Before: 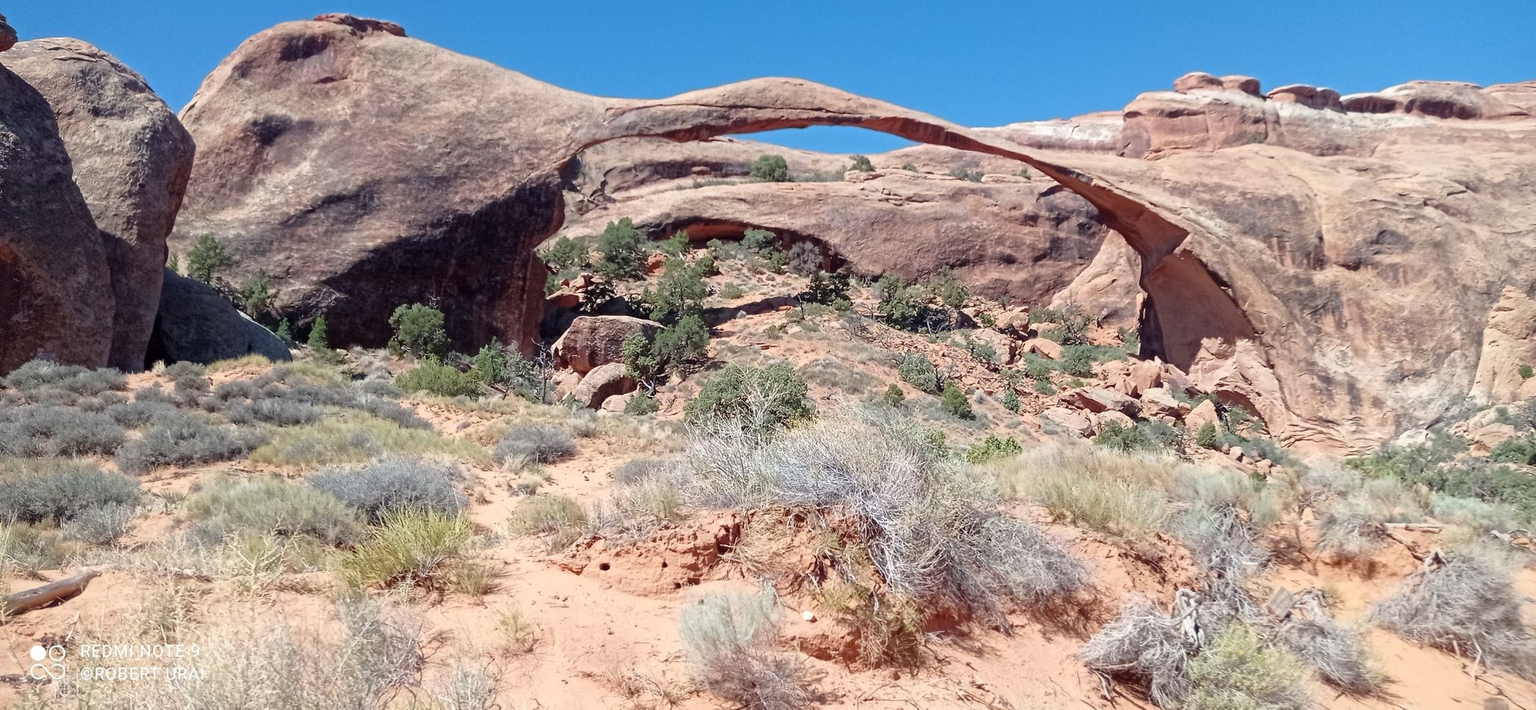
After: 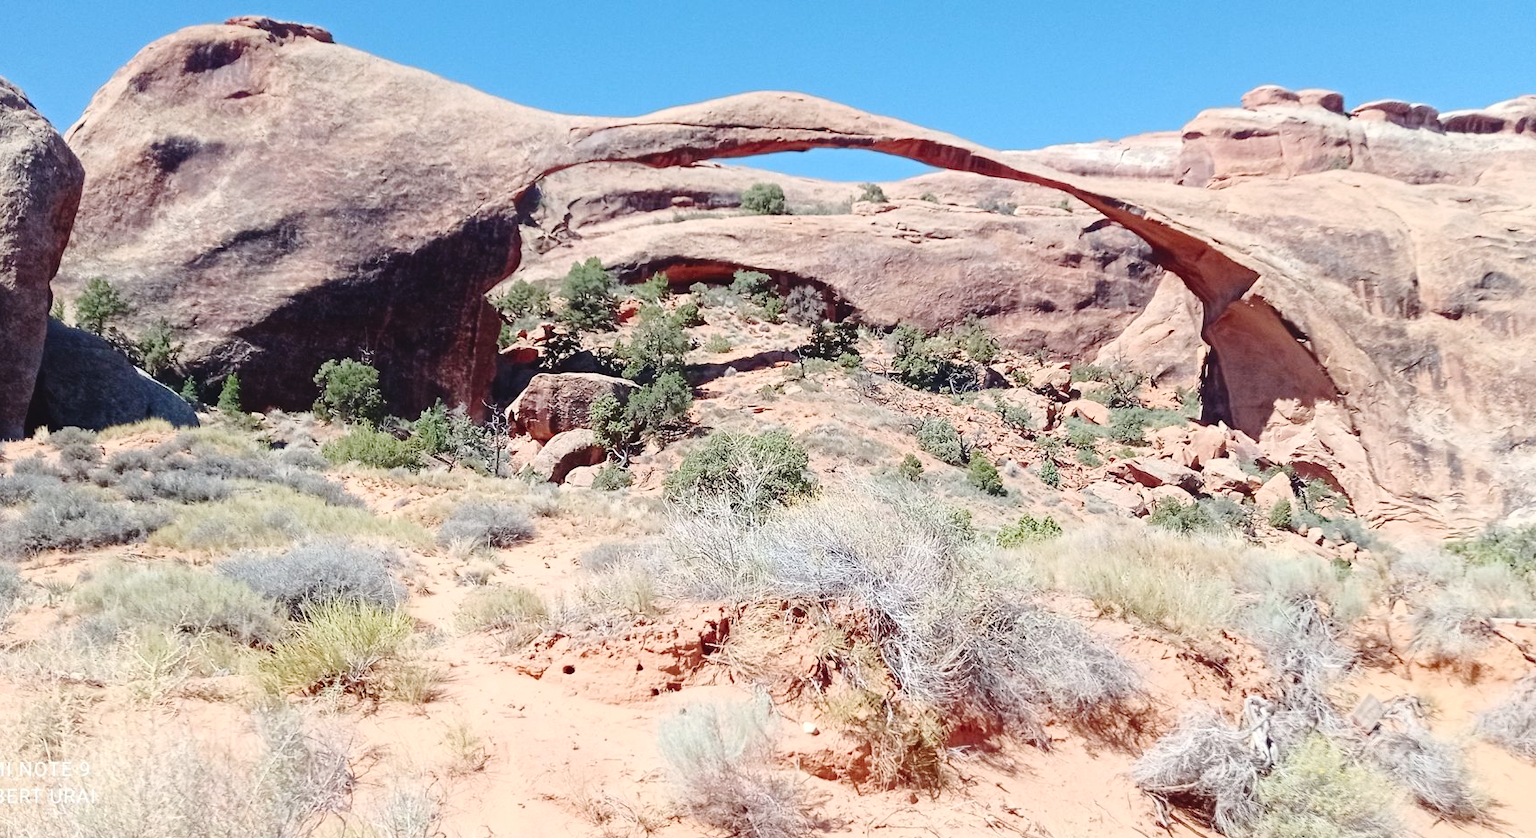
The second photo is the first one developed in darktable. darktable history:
contrast brightness saturation: contrast 0.193, brightness -0.105, saturation 0.212
exposure: black level correction -0.008, exposure 0.068 EV, compensate highlight preservation false
base curve: curves: ch0 [(0, 0) (0.158, 0.273) (0.879, 0.895) (1, 1)], preserve colors none
crop: left 8.059%, right 7.358%
